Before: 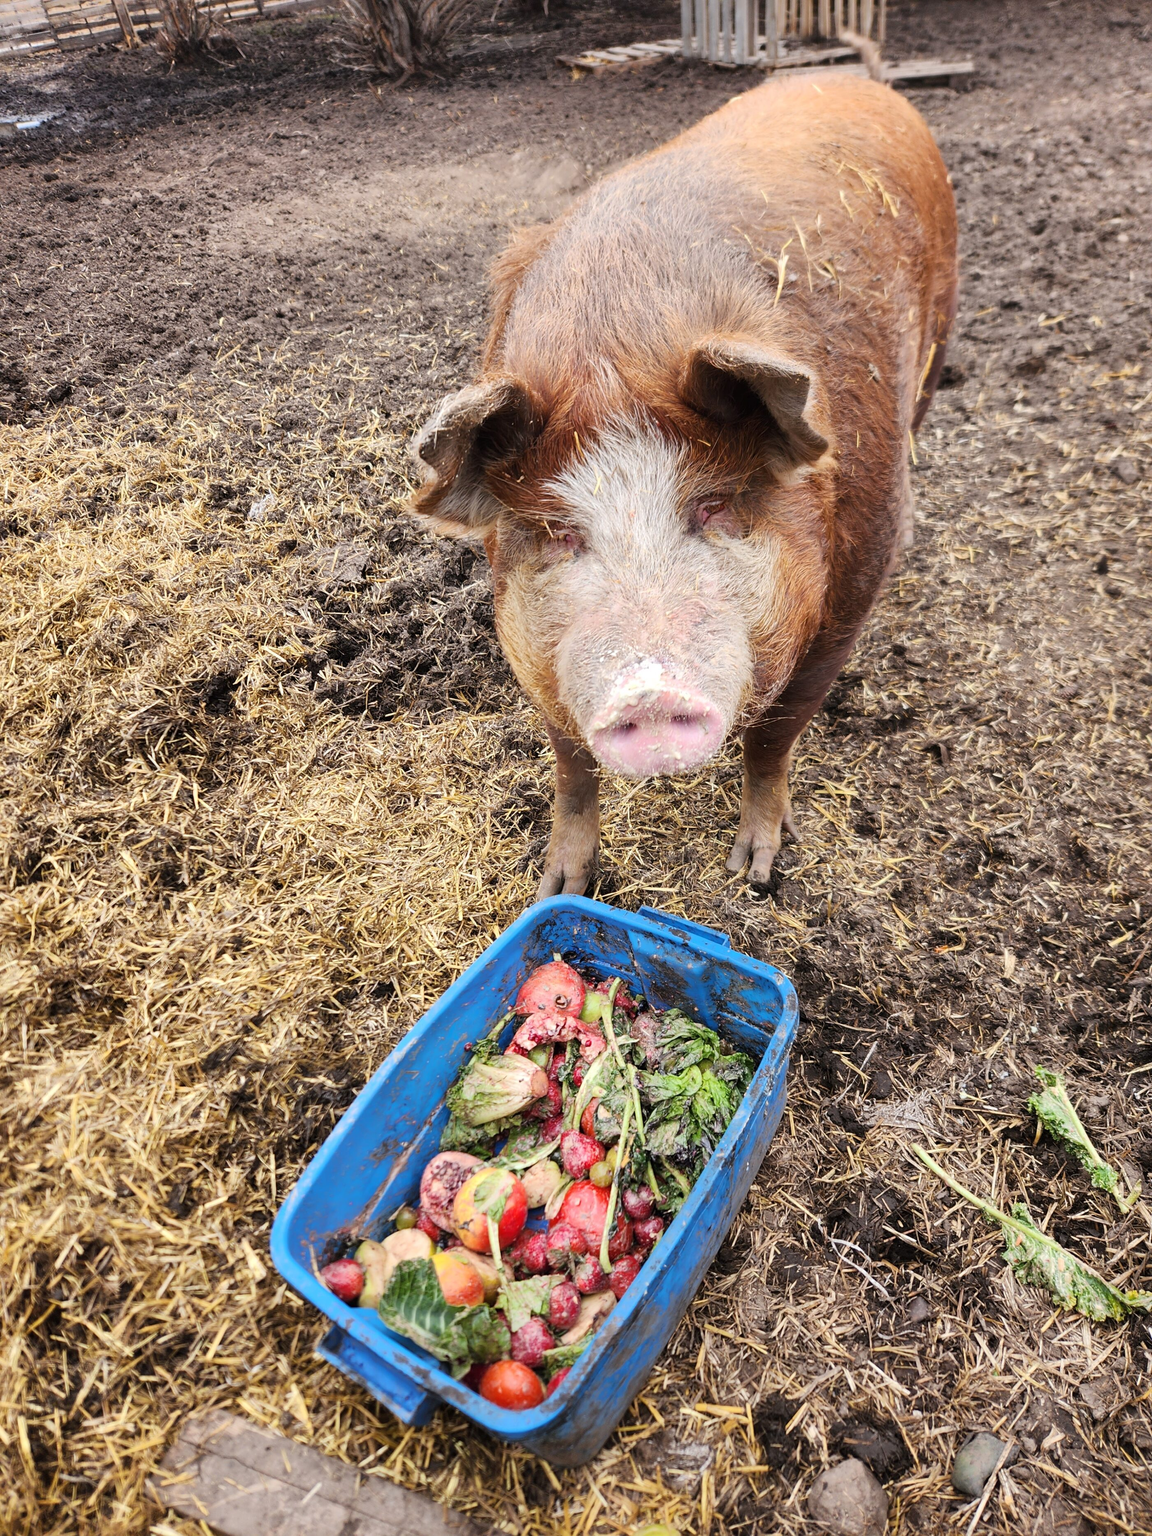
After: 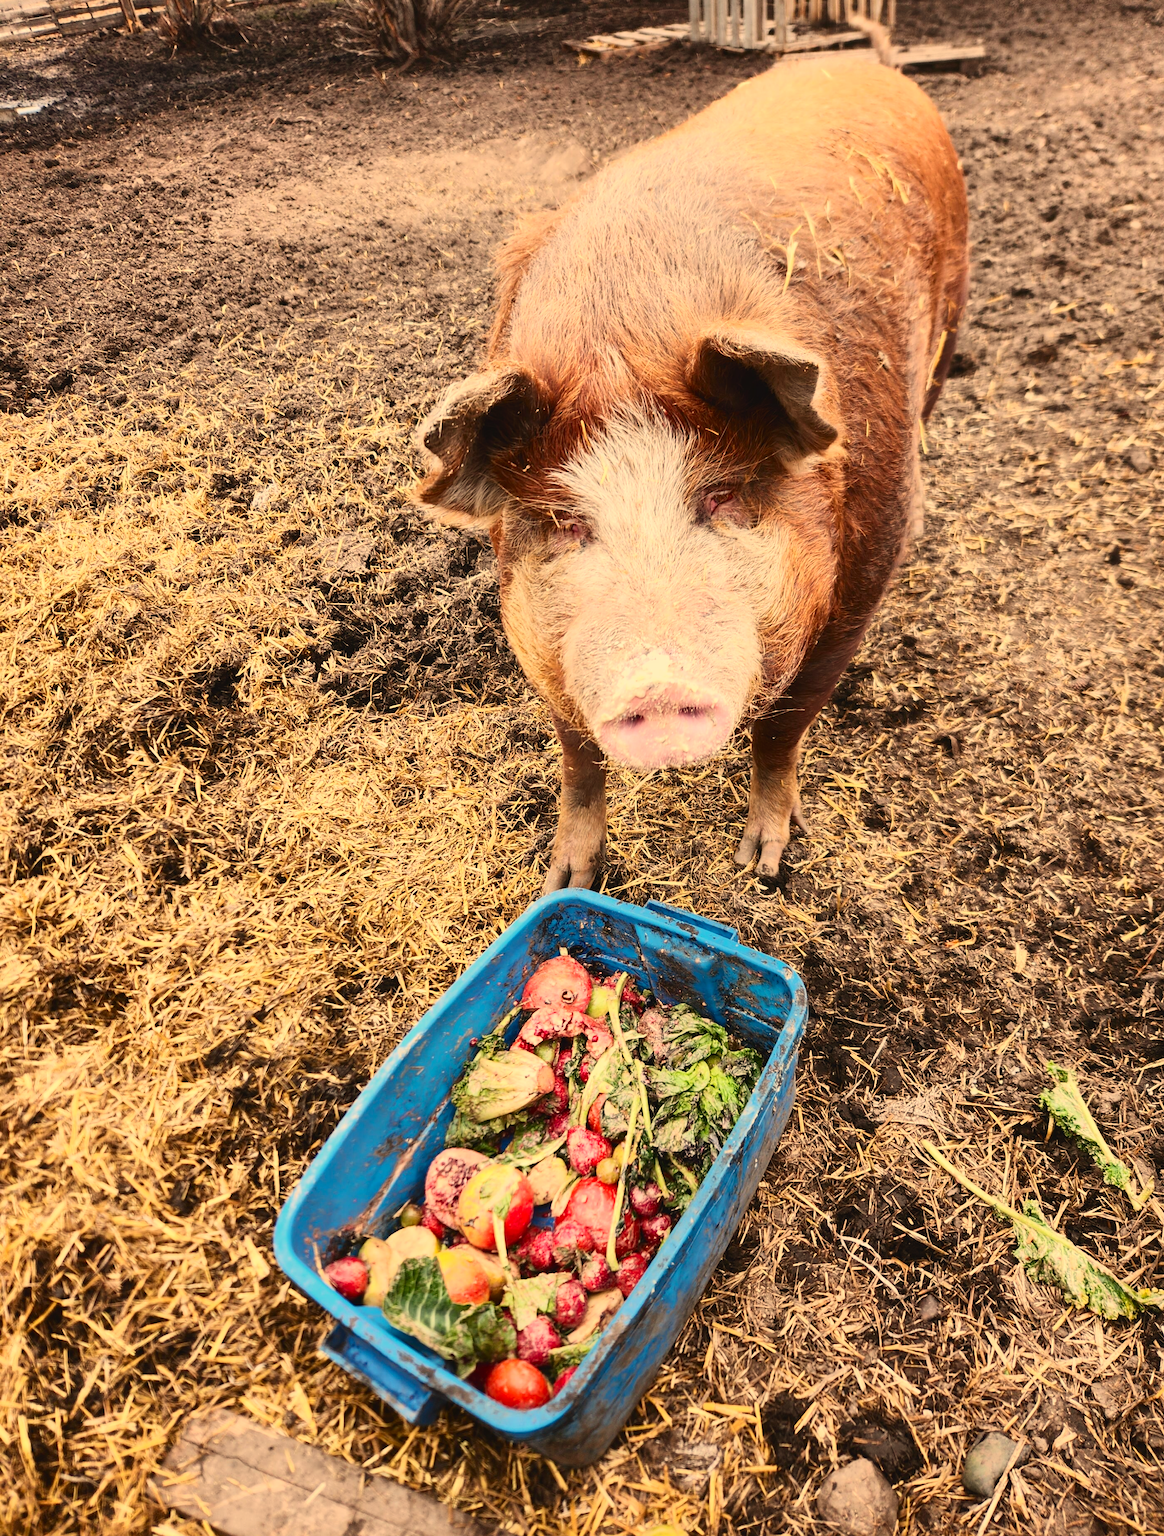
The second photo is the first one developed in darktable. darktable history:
white balance: red 1.138, green 0.996, blue 0.812
lowpass: radius 0.1, contrast 0.85, saturation 1.1, unbound 0
contrast brightness saturation: contrast 0.28
crop: top 1.049%, right 0.001%
